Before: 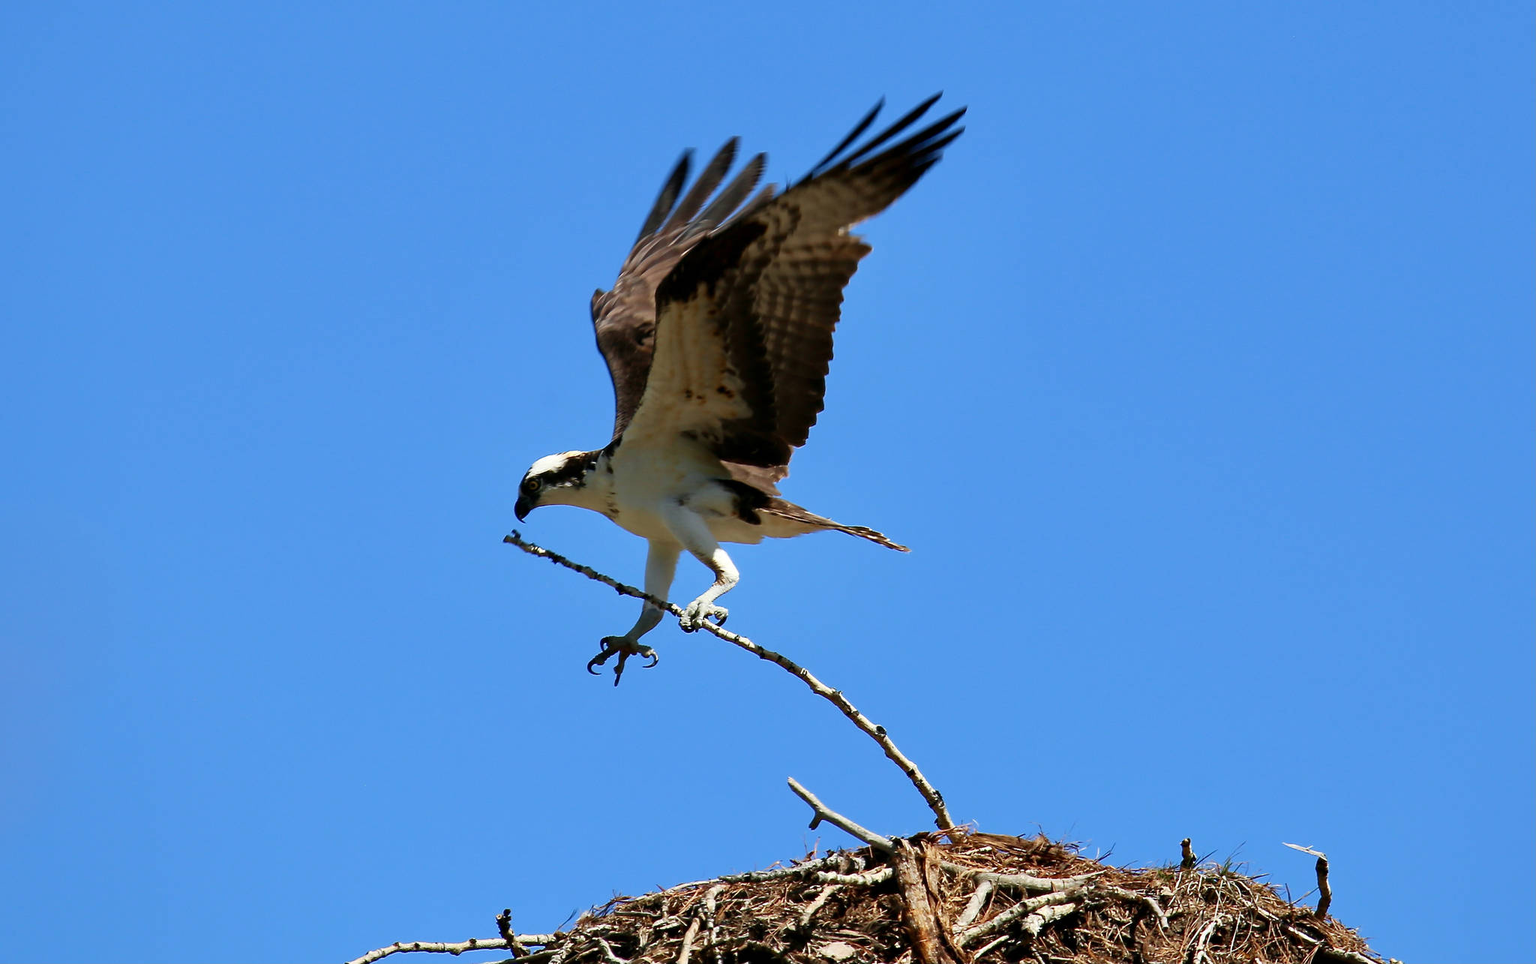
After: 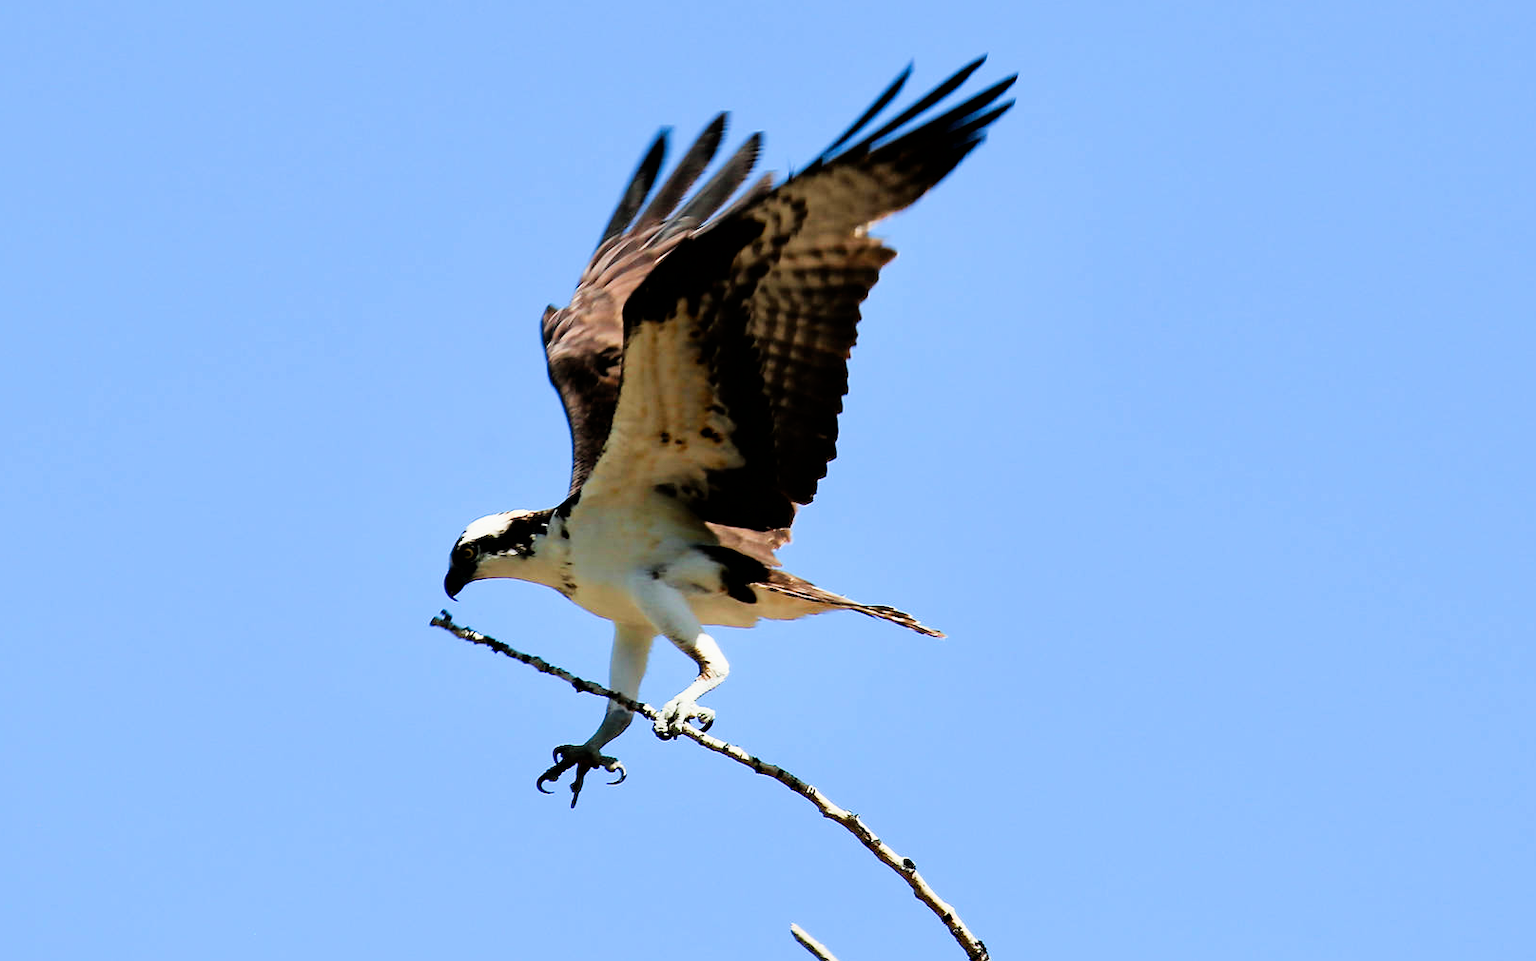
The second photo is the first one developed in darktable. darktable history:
exposure: exposure 1 EV, compensate exposure bias true, compensate highlight preservation false
filmic rgb: black relative exposure -5.06 EV, white relative exposure 3.99 EV, threshold 5.98 EV, hardness 2.89, contrast 1.297, highlights saturation mix -31.25%, enable highlight reconstruction true
crop and rotate: left 10.727%, top 5.122%, right 10.398%, bottom 16.188%
